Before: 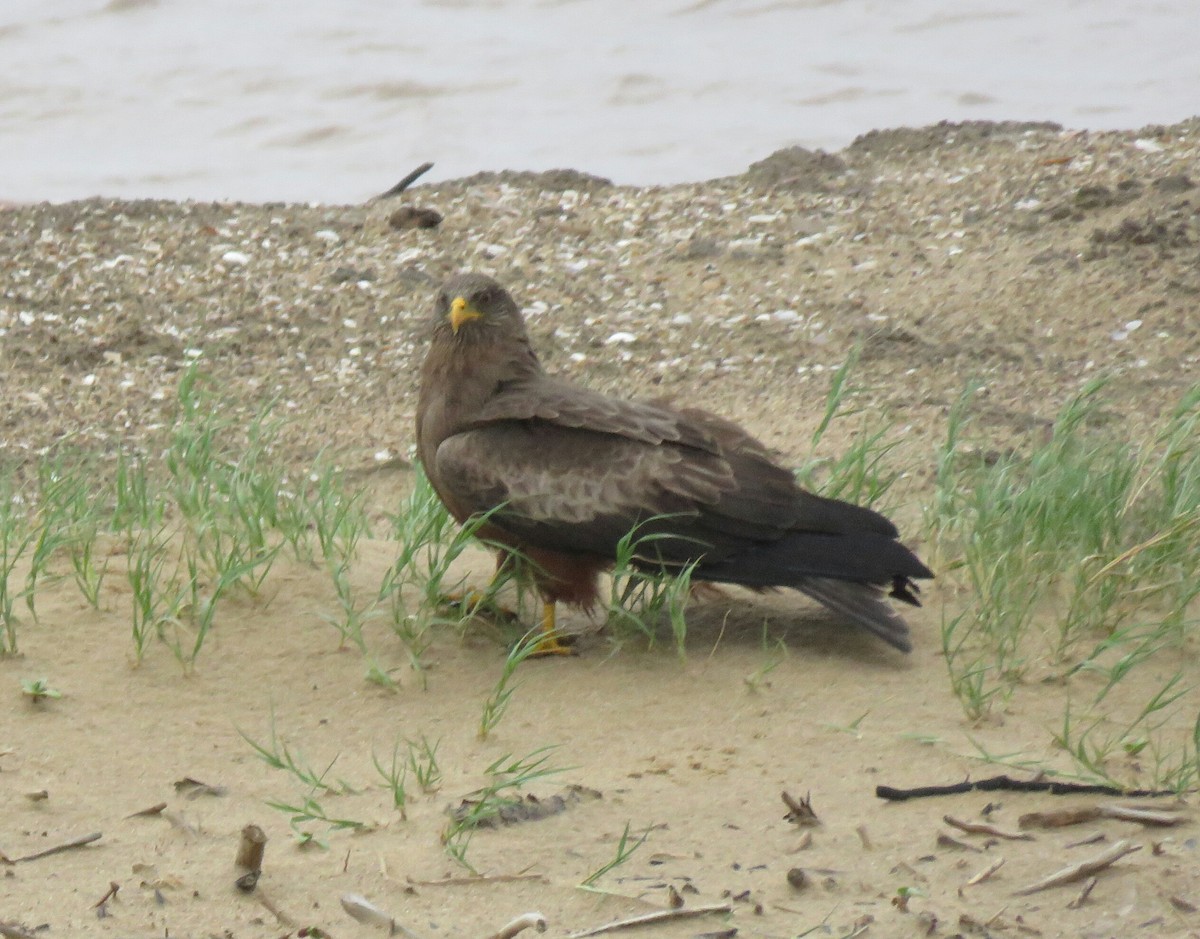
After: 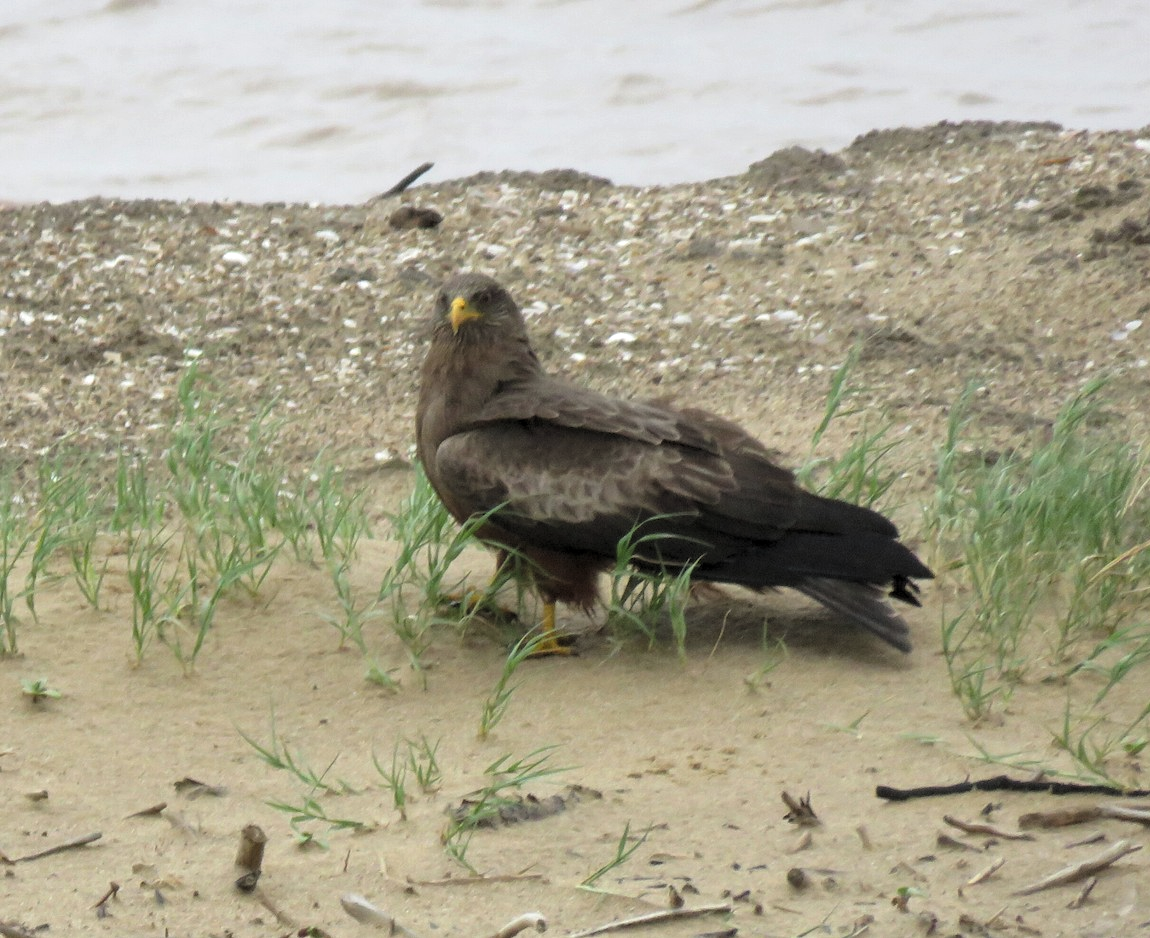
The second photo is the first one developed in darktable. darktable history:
crop: right 4.126%, bottom 0.031%
levels: mode automatic, black 0.023%, white 99.97%, levels [0.062, 0.494, 0.925]
